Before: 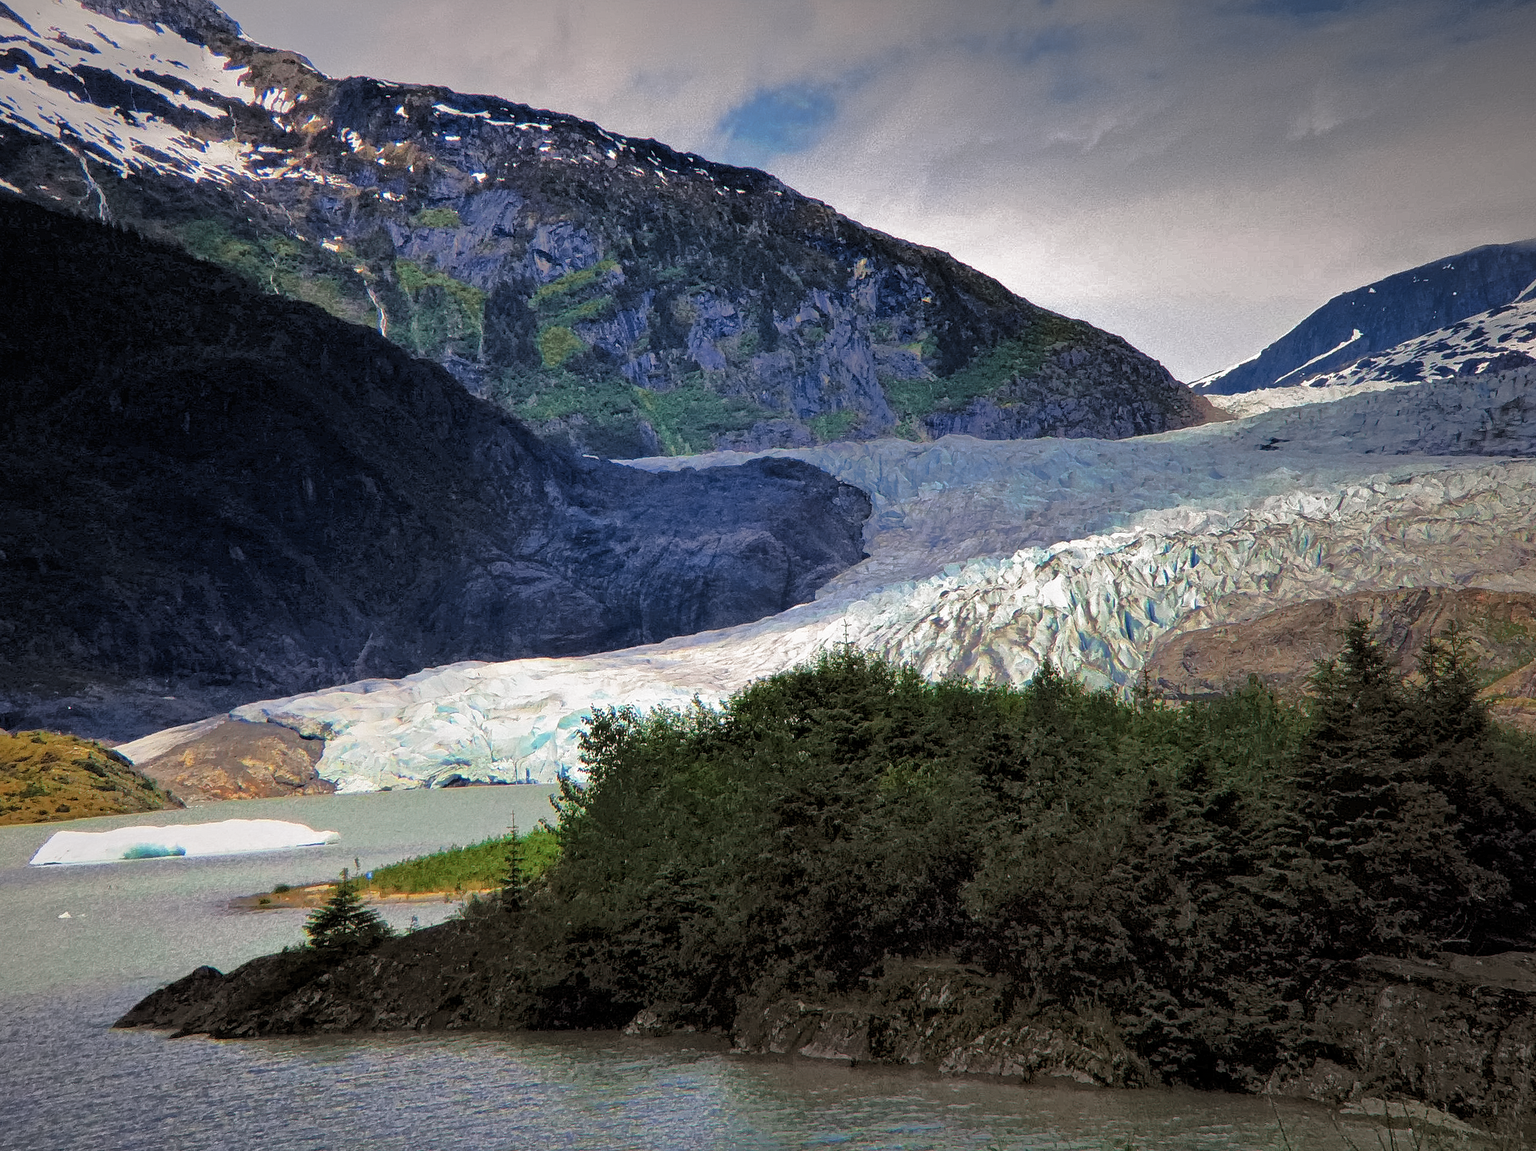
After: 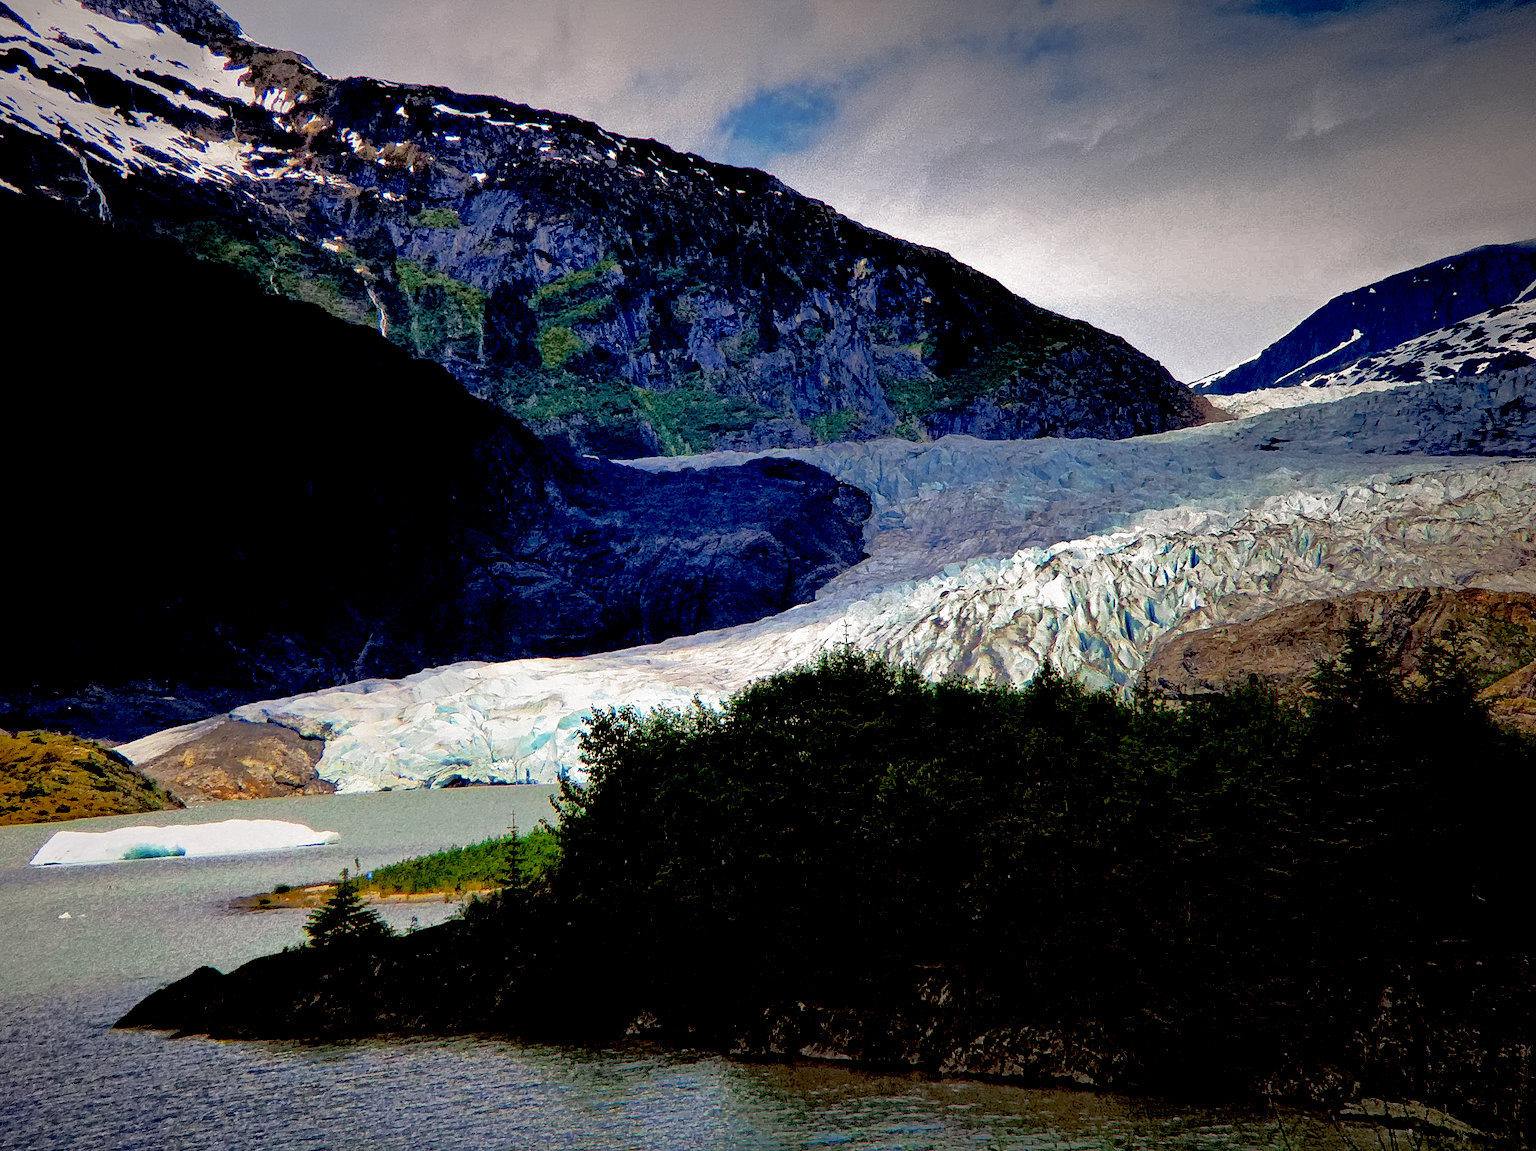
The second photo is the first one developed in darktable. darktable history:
shadows and highlights: shadows -10.34, white point adjustment 1.58, highlights 8.56
exposure: black level correction 0.056, compensate highlight preservation false
